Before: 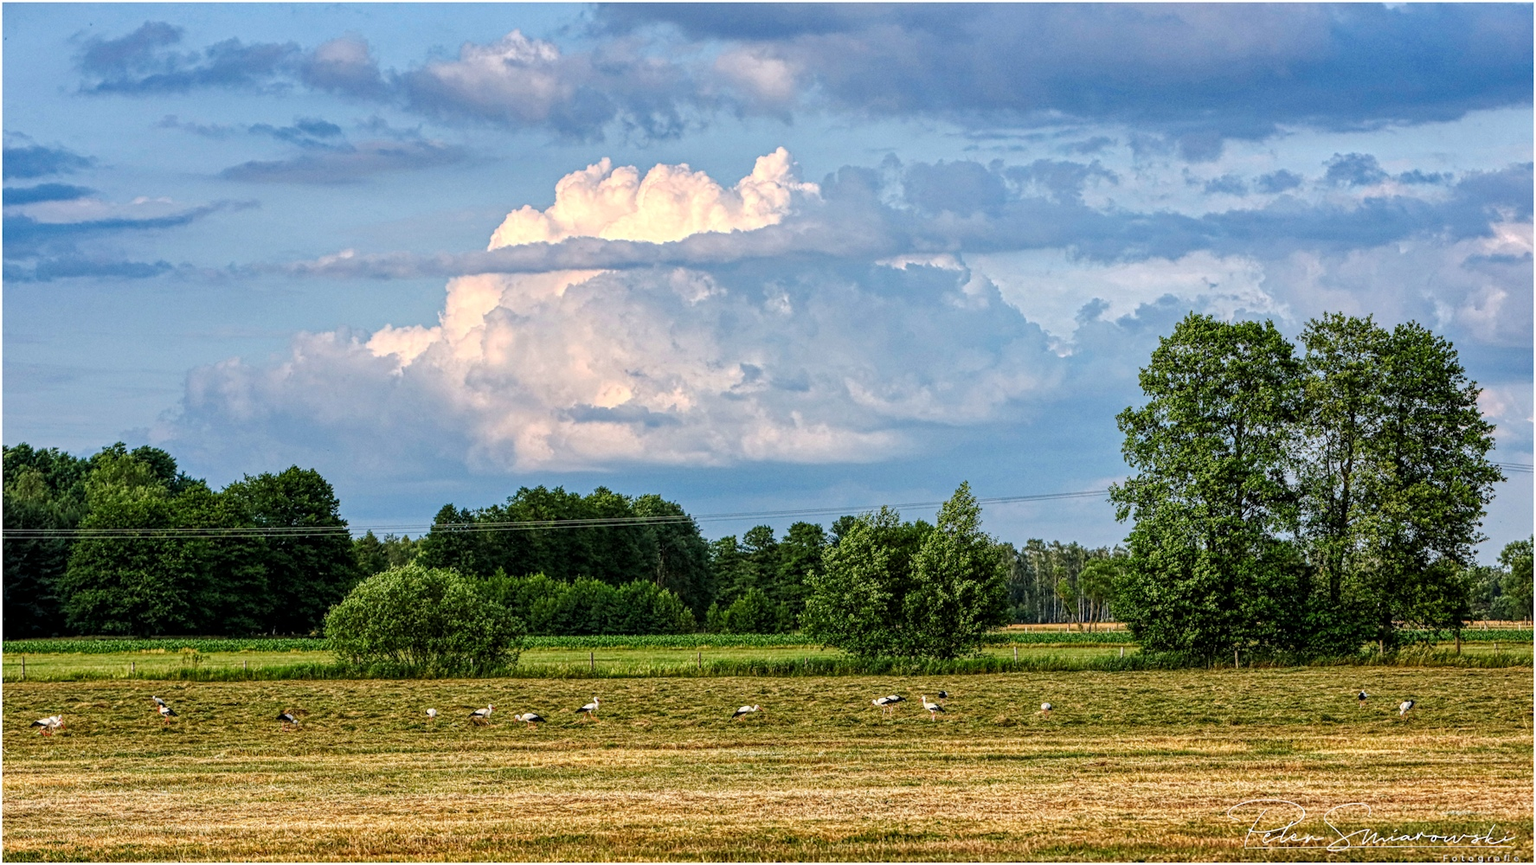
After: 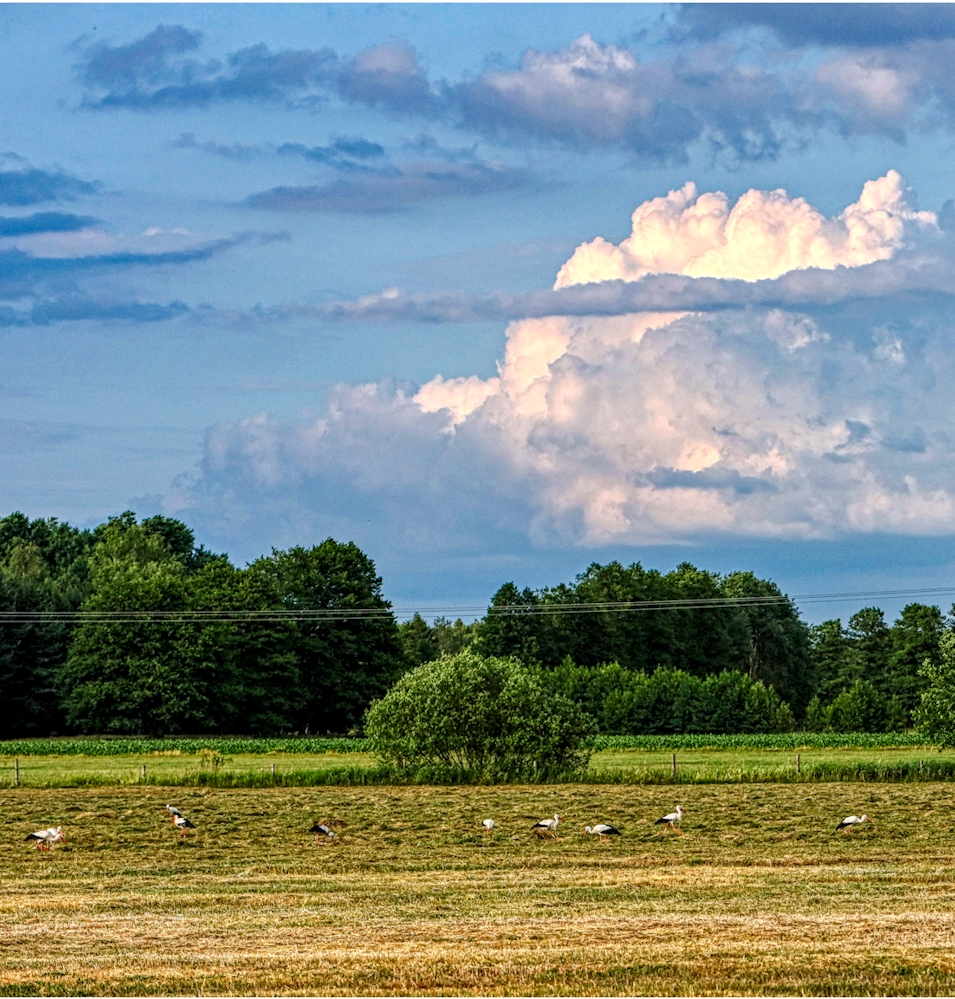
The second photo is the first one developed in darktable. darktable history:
crop: left 0.587%, right 45.588%, bottom 0.086%
levels: mode automatic
haze removal: compatibility mode true, adaptive false
